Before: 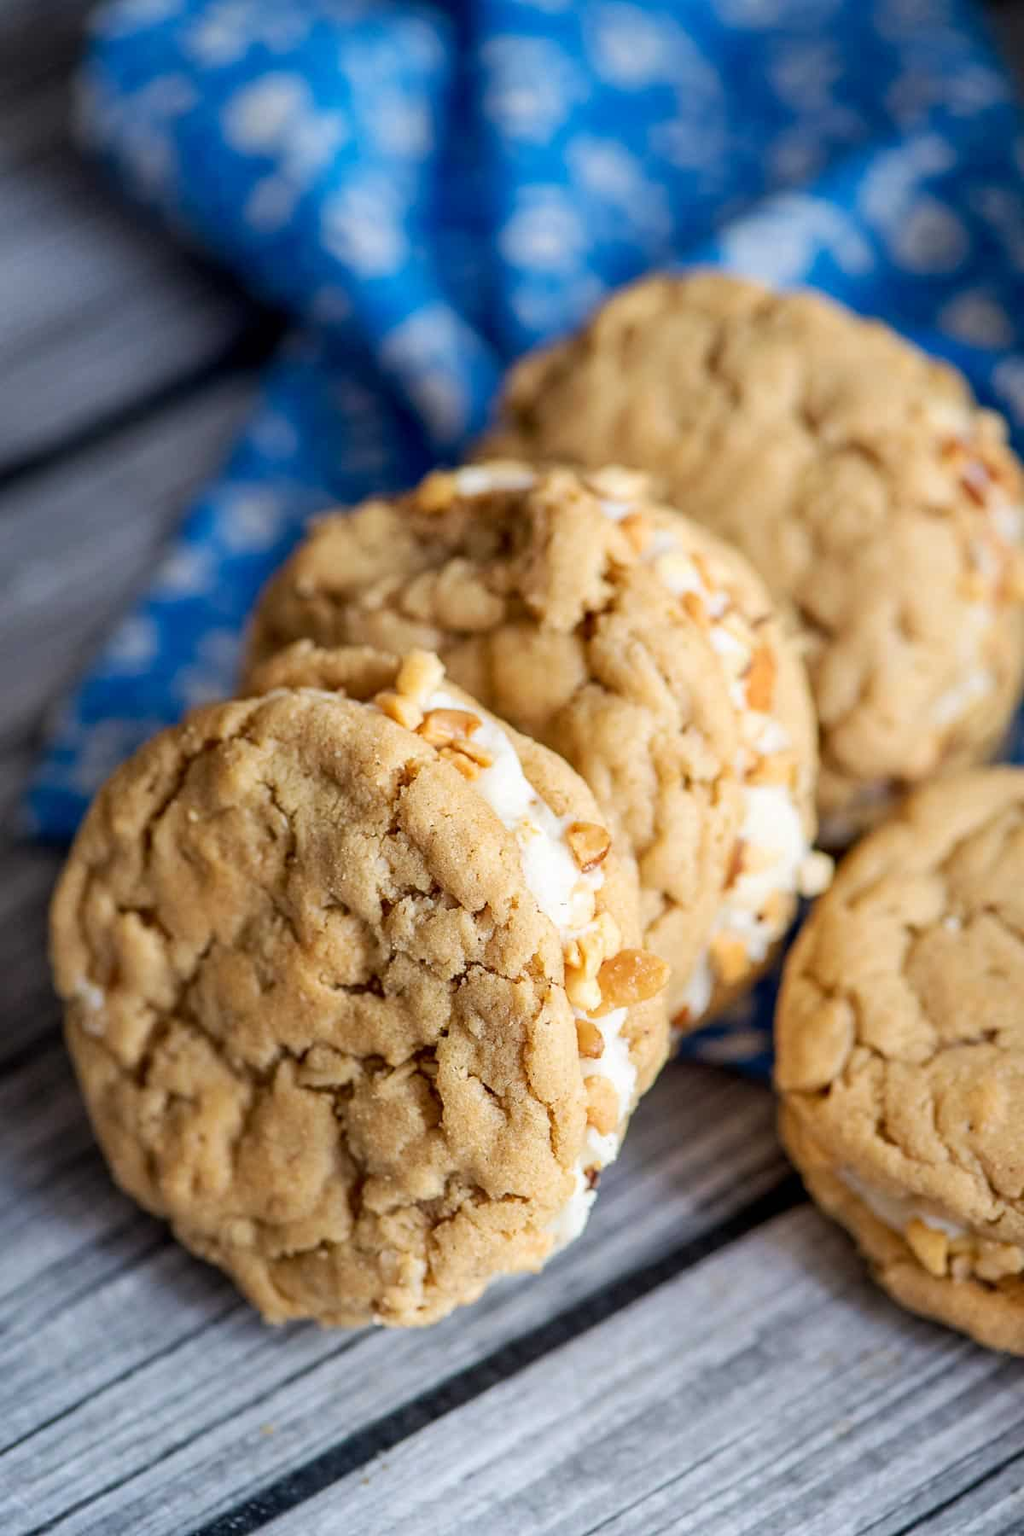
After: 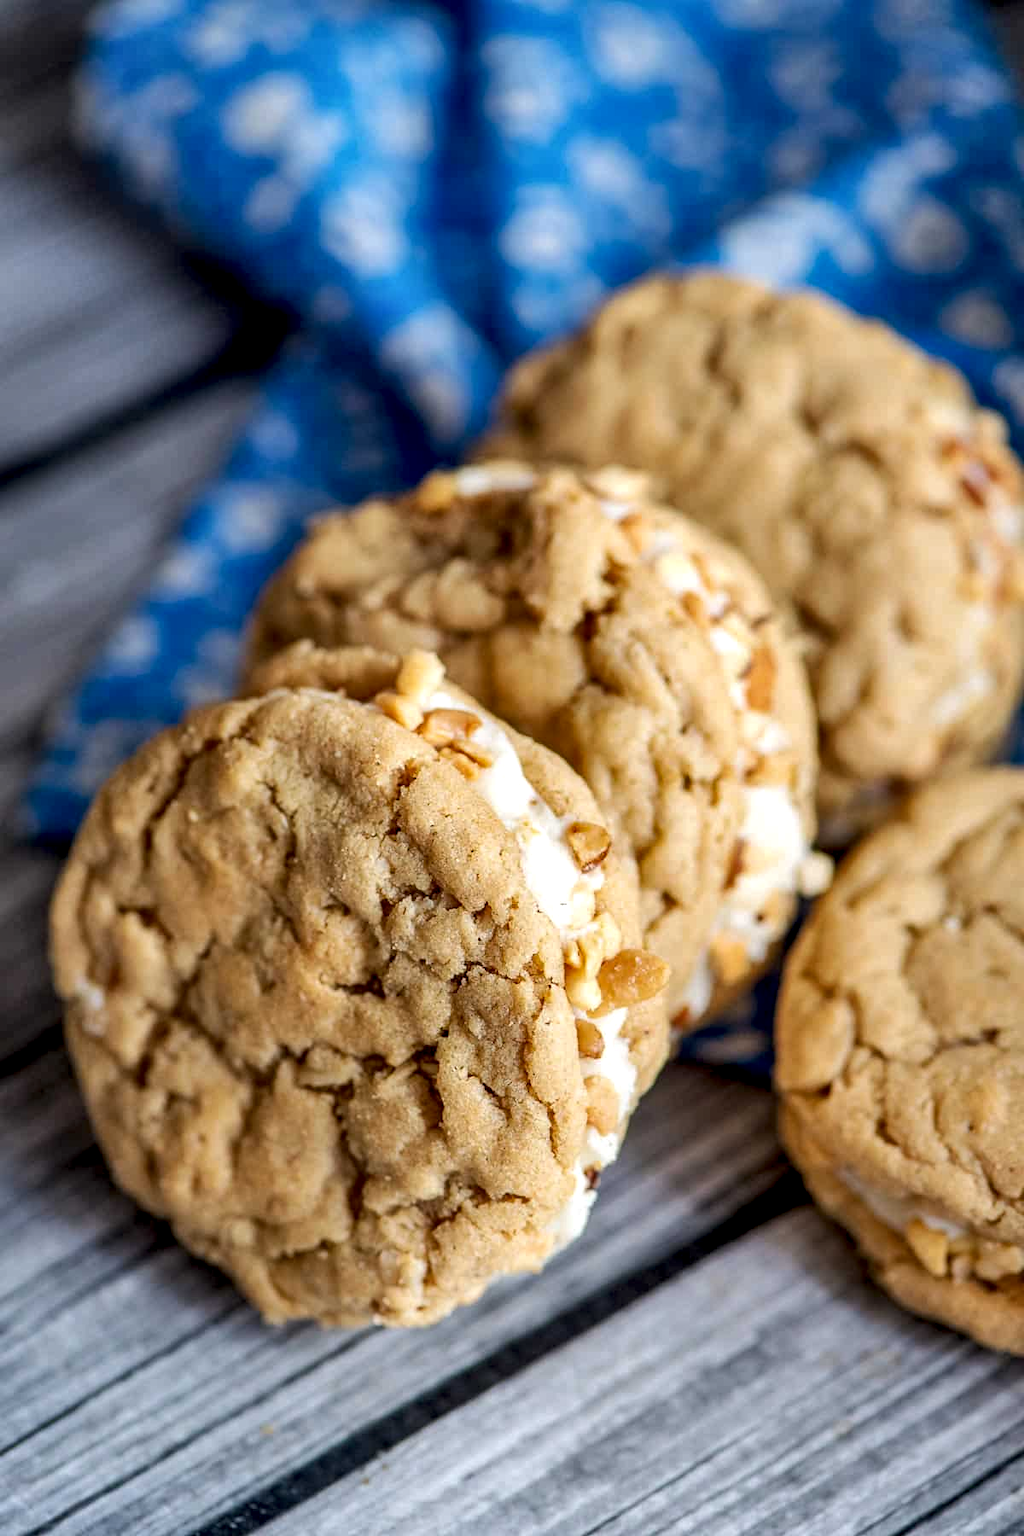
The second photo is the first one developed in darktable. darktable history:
tone equalizer: edges refinement/feathering 500, mask exposure compensation -1.57 EV, preserve details no
shadows and highlights: low approximation 0.01, soften with gaussian
local contrast: highlights 28%, shadows 77%, midtone range 0.745
